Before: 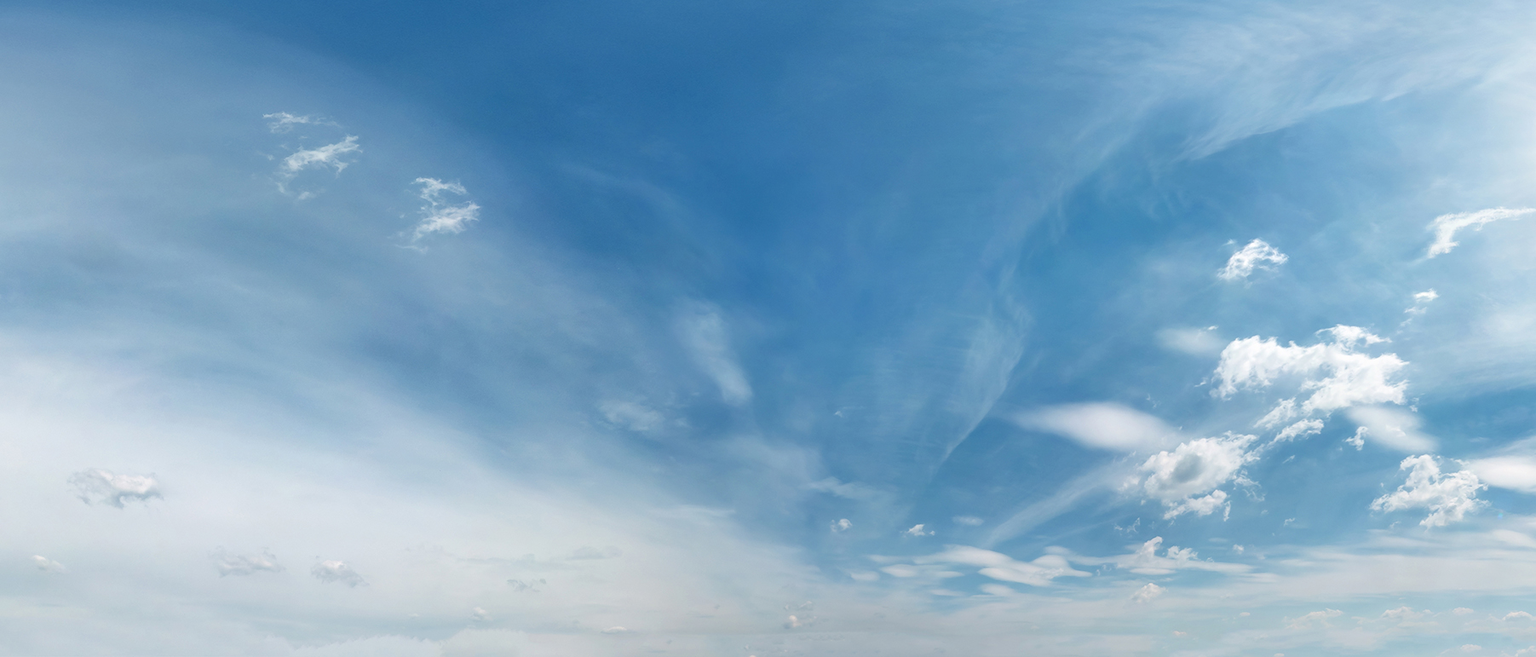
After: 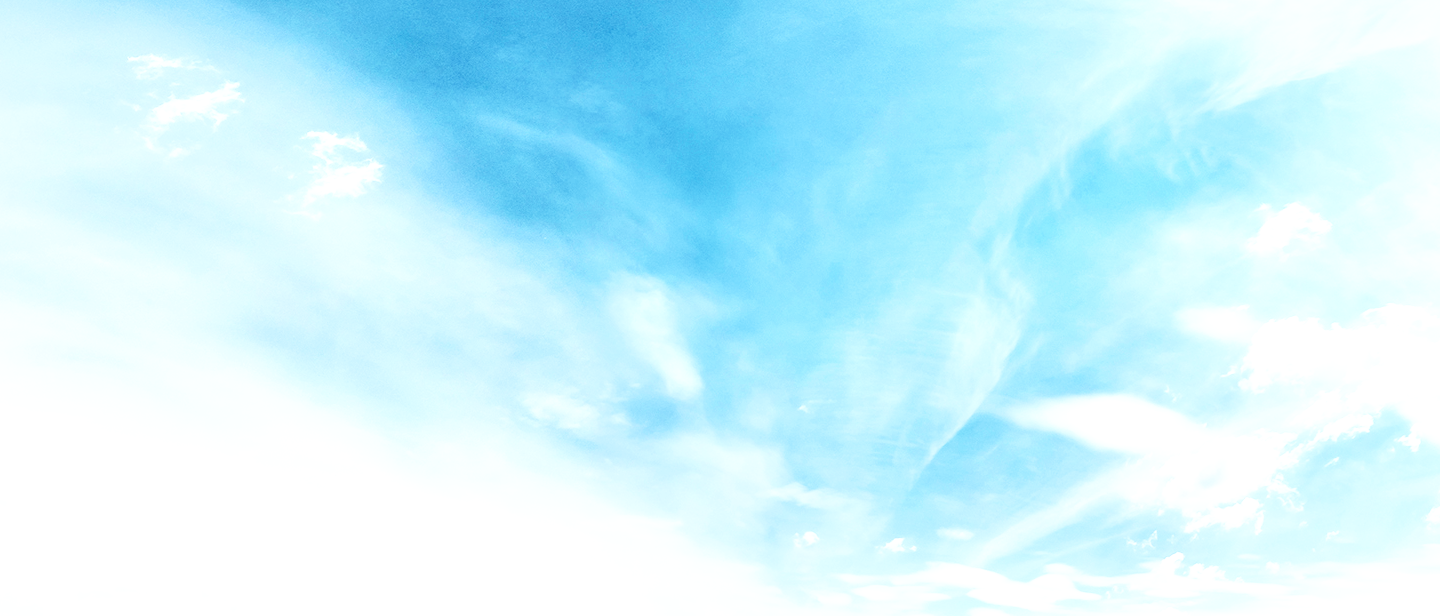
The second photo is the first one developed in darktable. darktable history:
local contrast: detail 115%
exposure: exposure 0.217 EV, compensate highlight preservation false
contrast brightness saturation: contrast 0.25, saturation -0.31
crop and rotate: left 10.071%, top 10.071%, right 10.02%, bottom 10.02%
color balance: lift [0.991, 1, 1, 1], gamma [0.996, 1, 1, 1], input saturation 98.52%, contrast 20.34%, output saturation 103.72%
base curve: curves: ch0 [(0, 0) (0.007, 0.004) (0.027, 0.03) (0.046, 0.07) (0.207, 0.54) (0.442, 0.872) (0.673, 0.972) (1, 1)], preserve colors none
